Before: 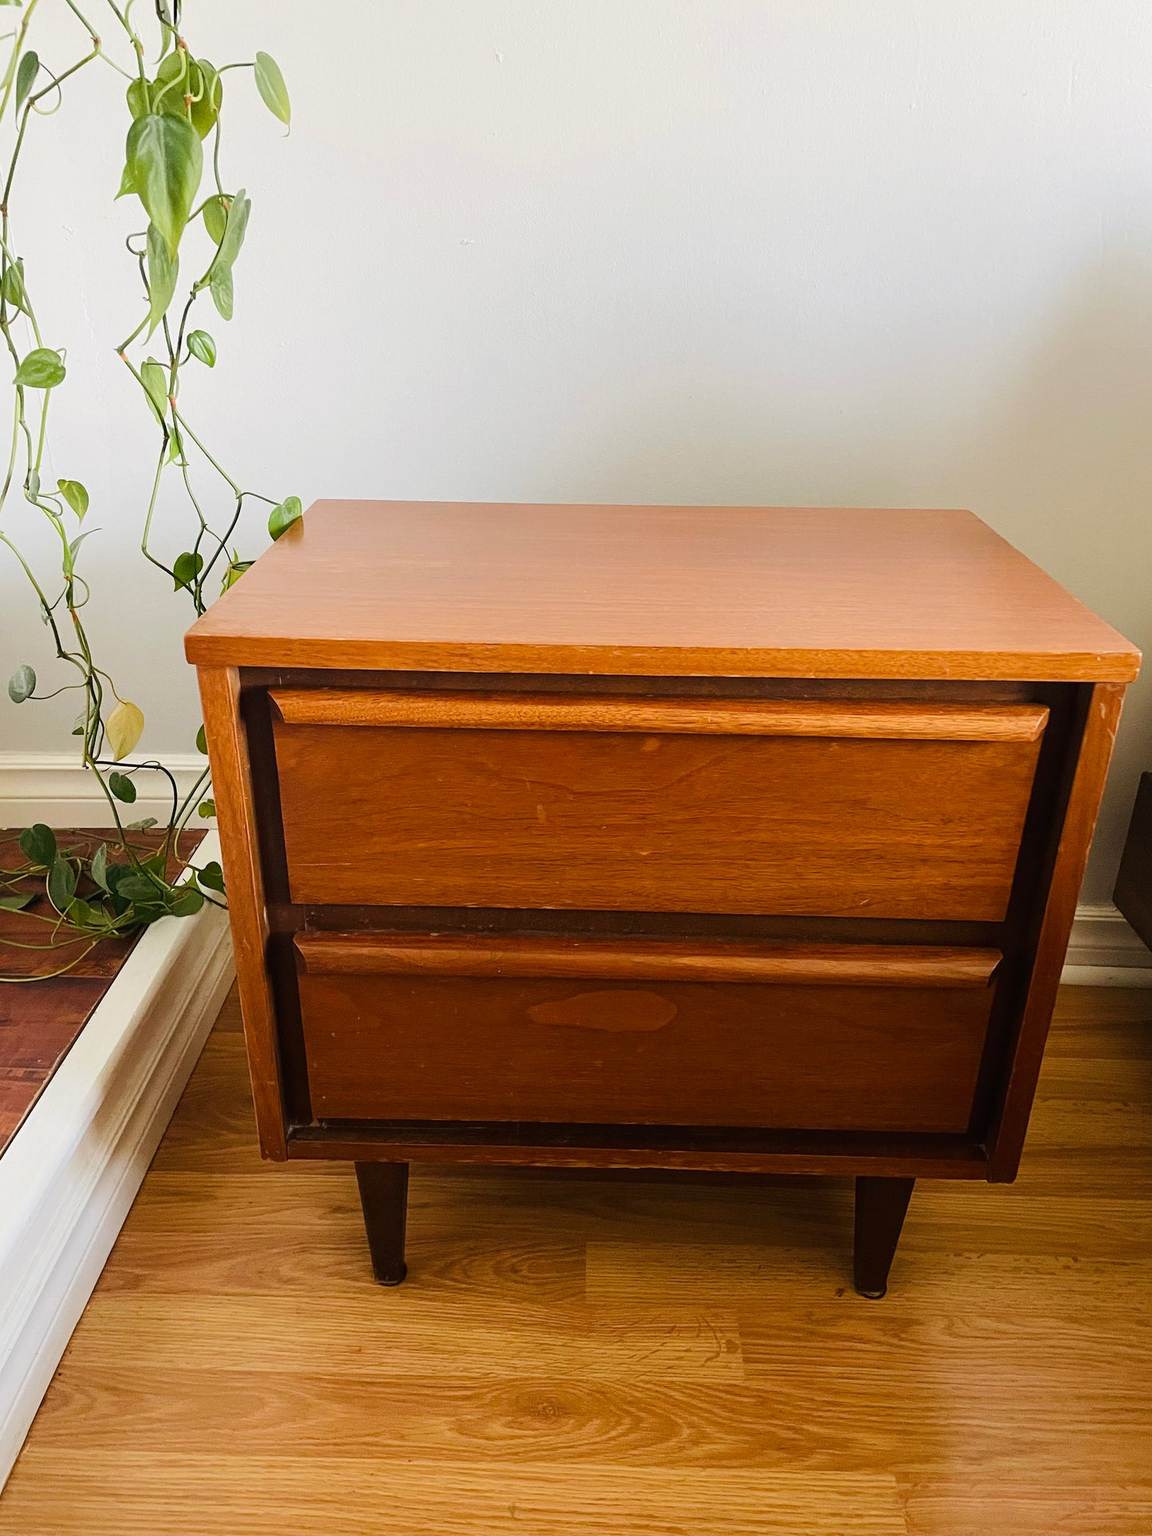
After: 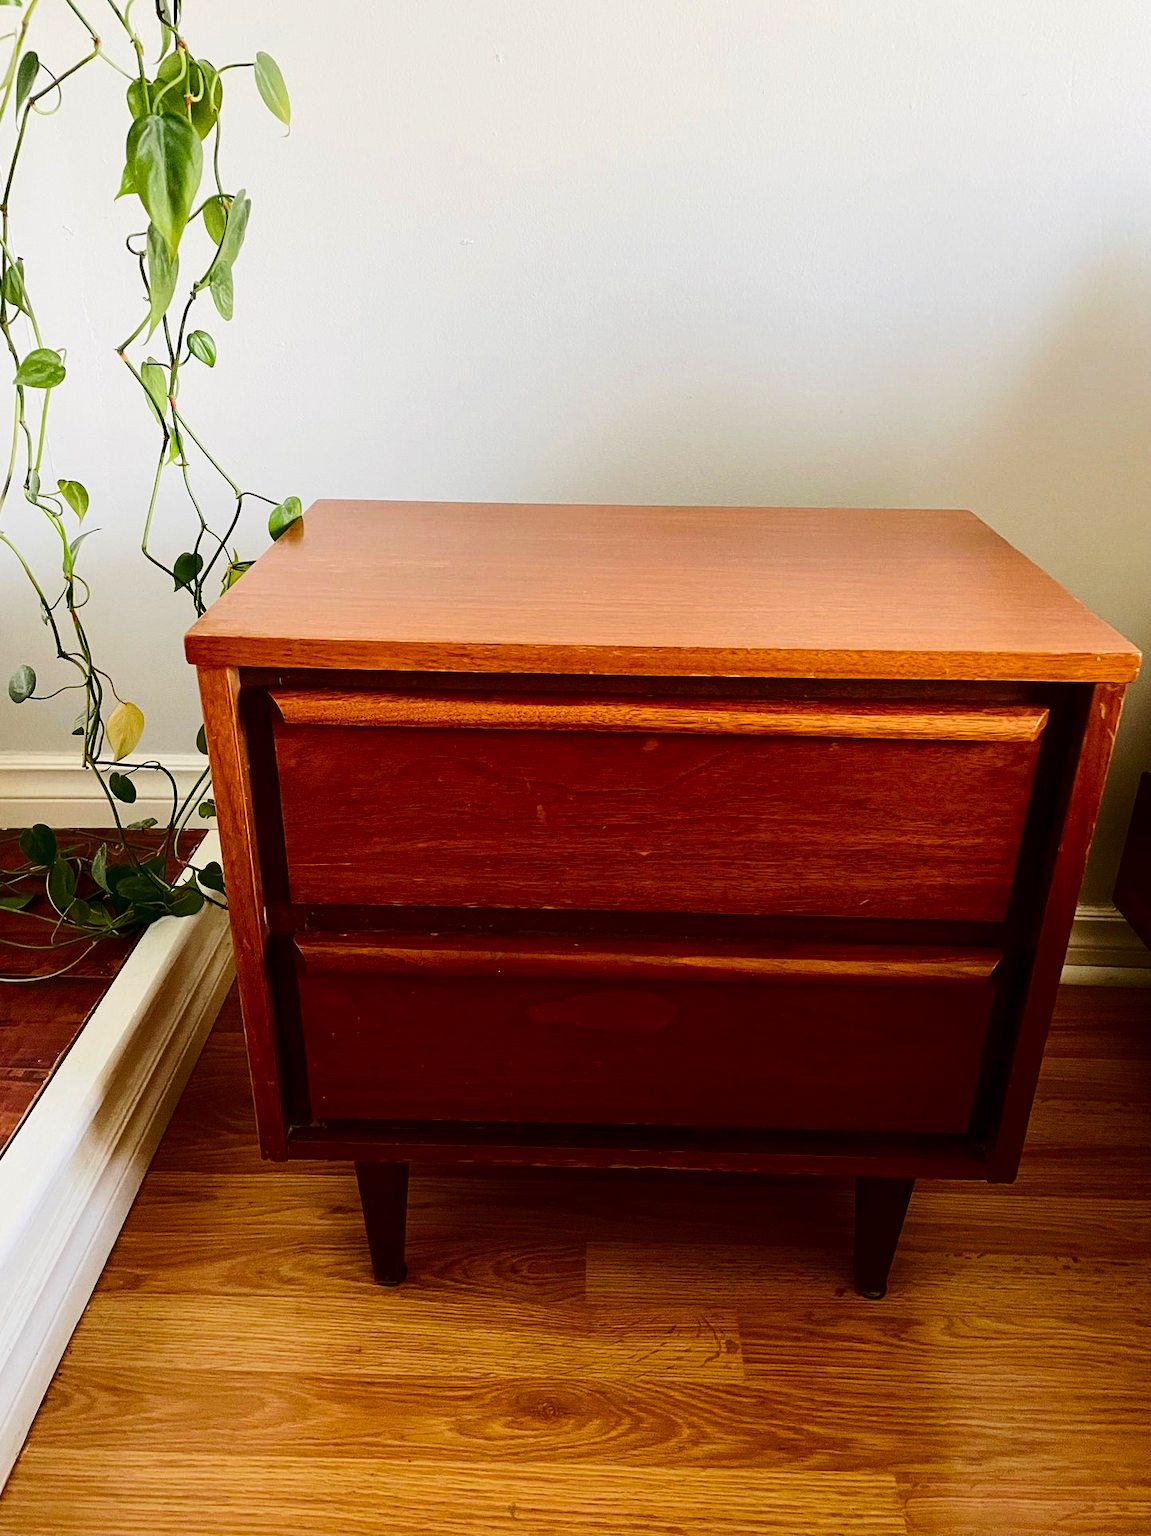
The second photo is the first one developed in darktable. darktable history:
contrast brightness saturation: contrast 0.22, brightness -0.184, saturation 0.235
